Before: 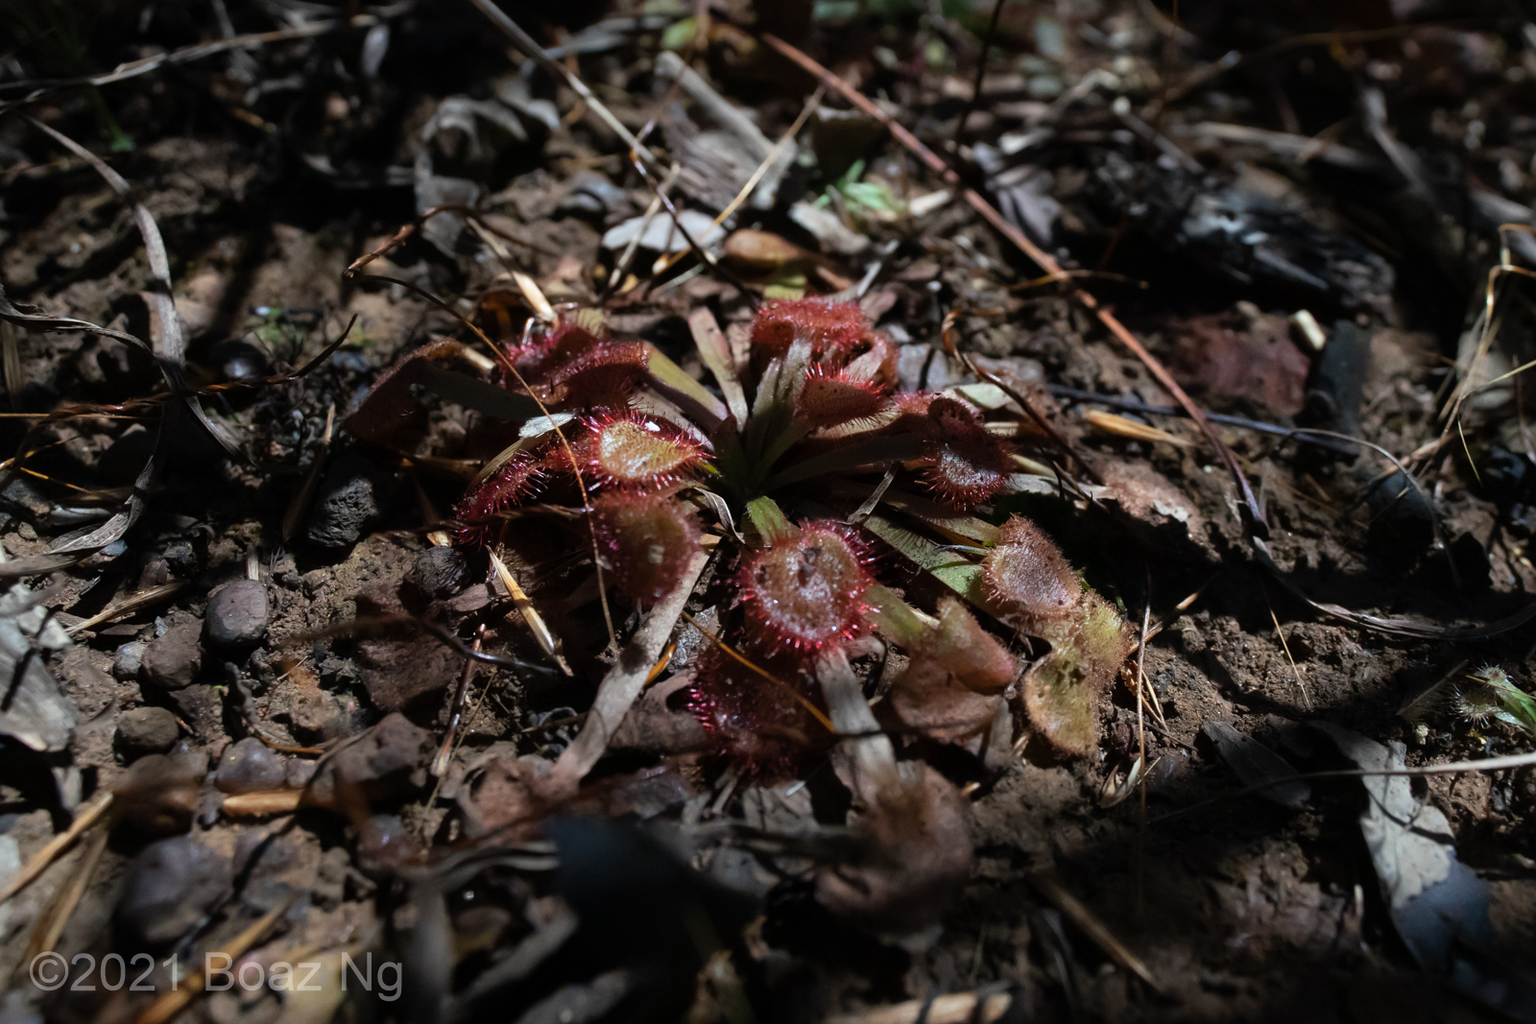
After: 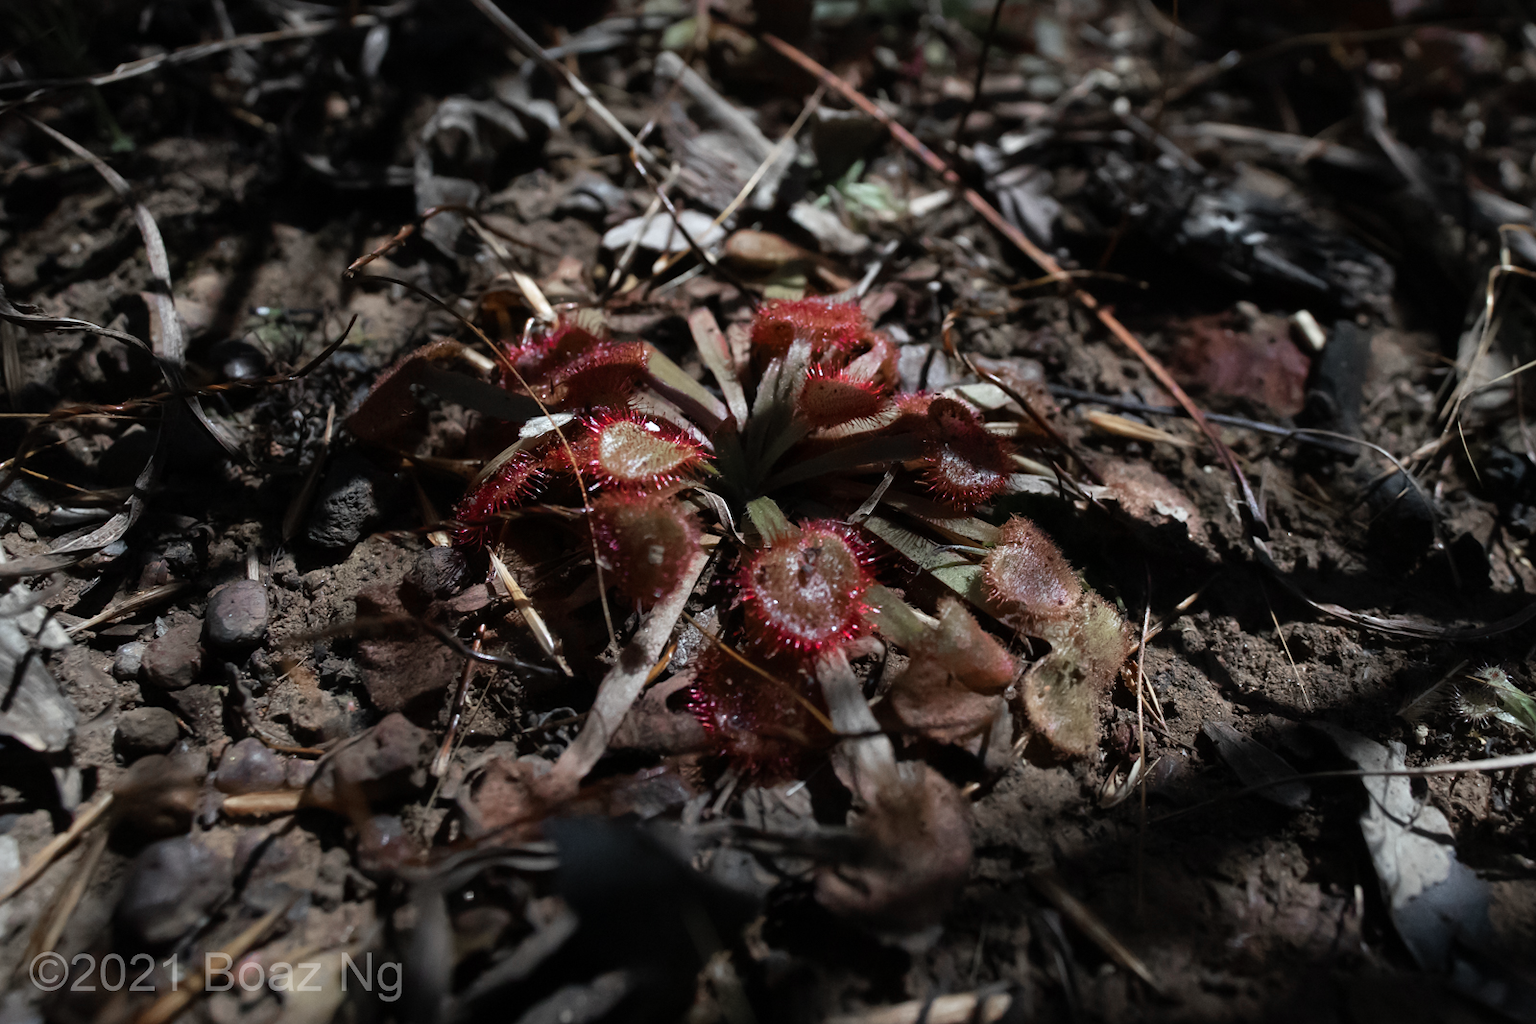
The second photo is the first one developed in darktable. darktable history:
color zones: curves: ch0 [(0, 0.352) (0.143, 0.407) (0.286, 0.386) (0.429, 0.431) (0.571, 0.829) (0.714, 0.853) (0.857, 0.833) (1, 0.352)]; ch1 [(0, 0.604) (0.072, 0.726) (0.096, 0.608) (0.205, 0.007) (0.571, -0.006) (0.839, -0.013) (0.857, -0.012) (1, 0.604)], mix -61.08%
